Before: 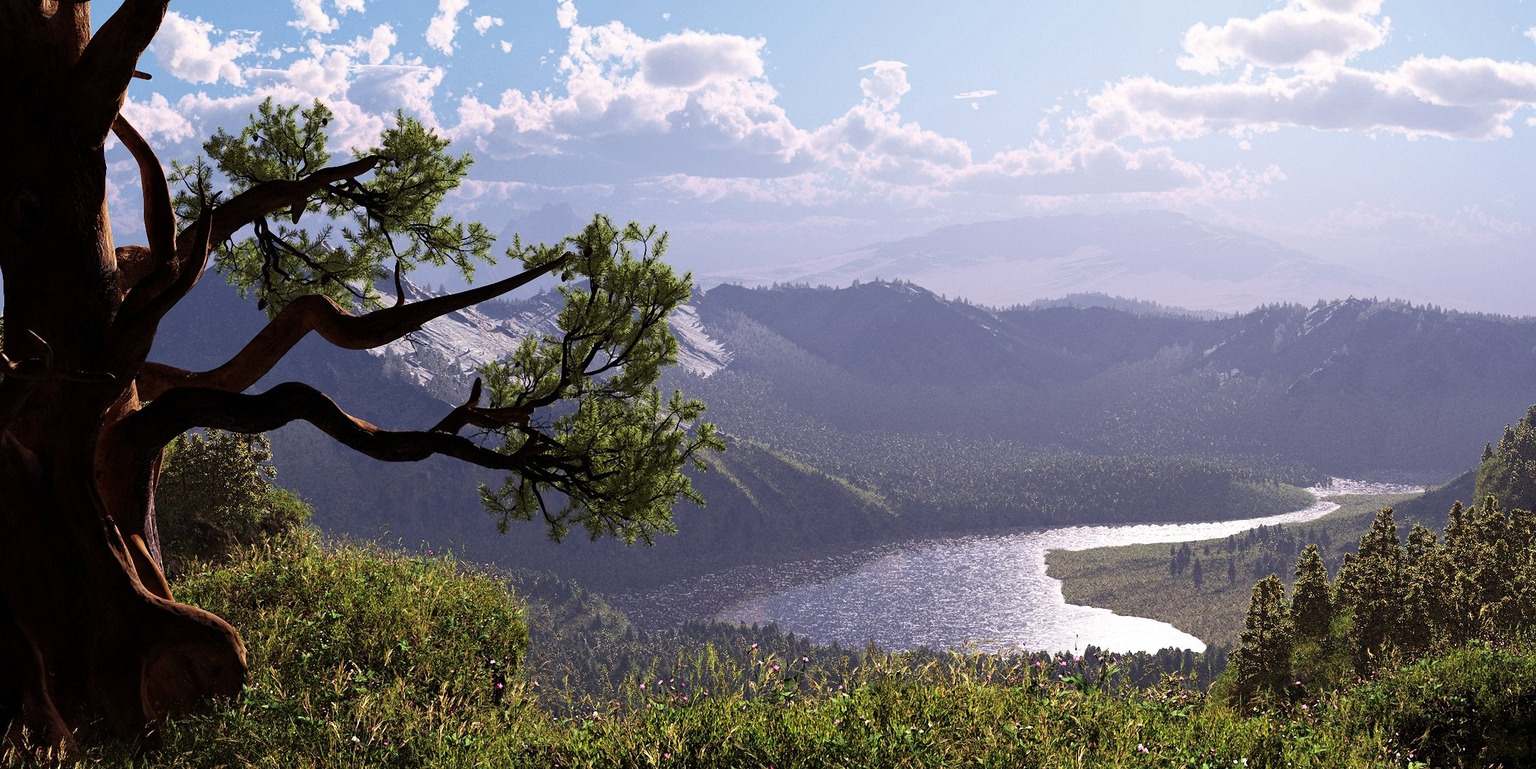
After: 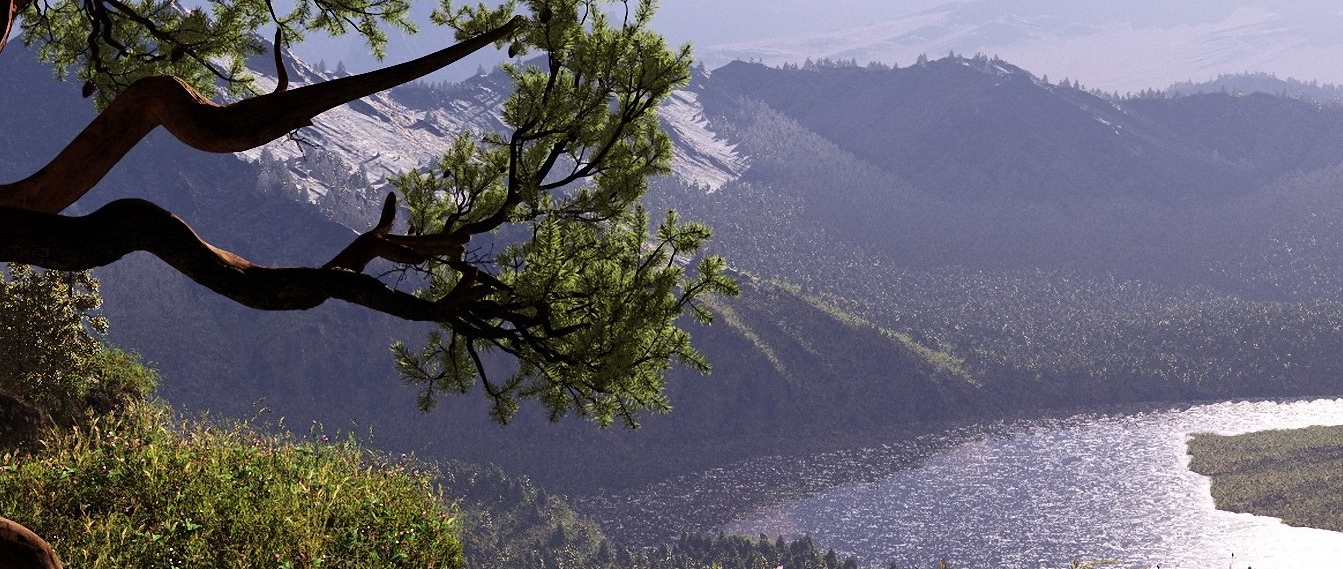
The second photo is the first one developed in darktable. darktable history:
crop: left 12.982%, top 31.314%, right 24.727%, bottom 15.958%
